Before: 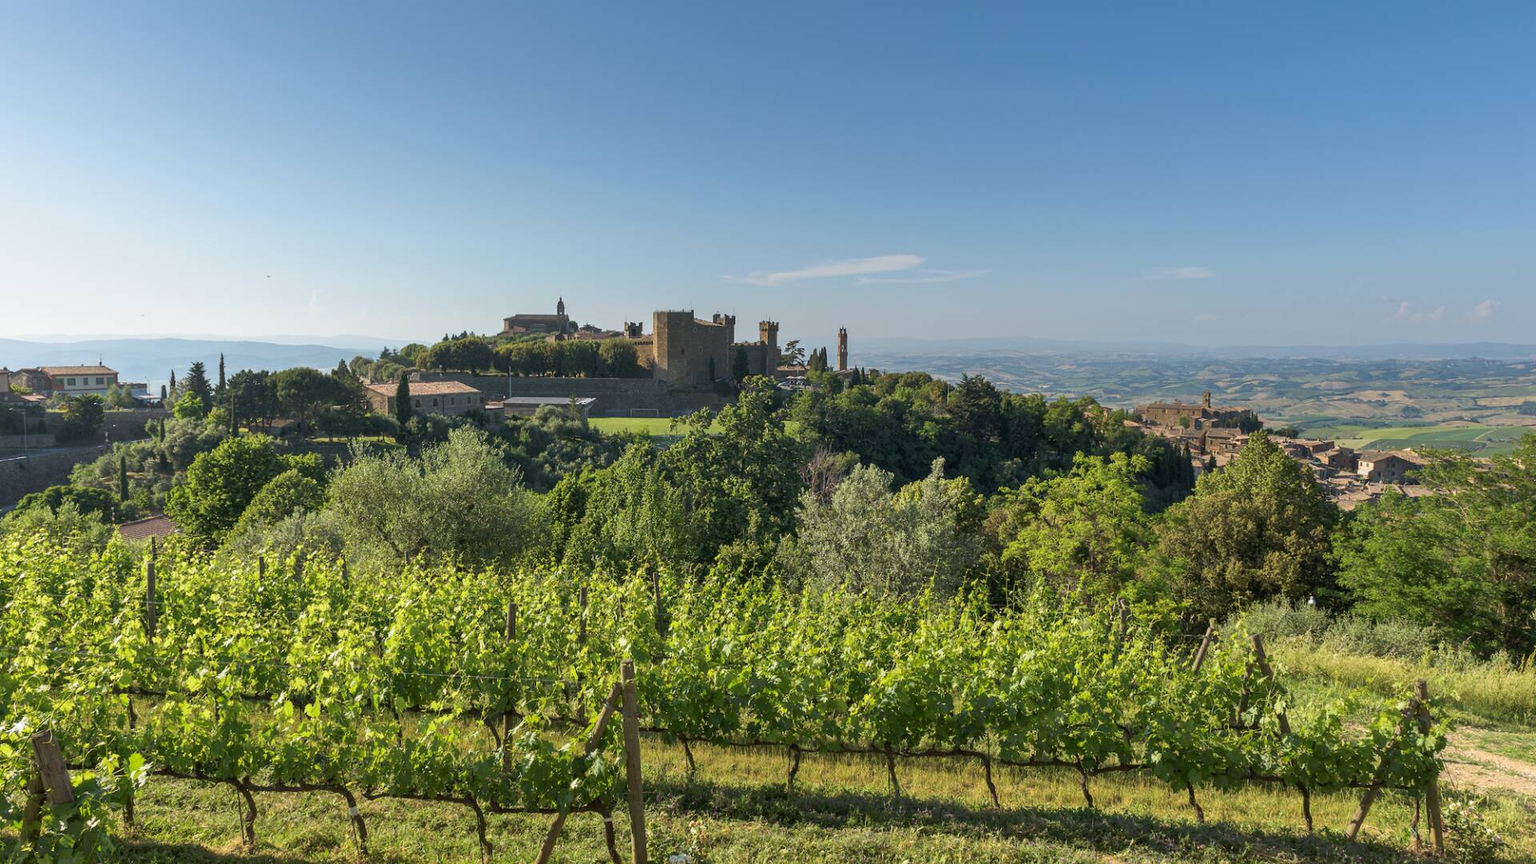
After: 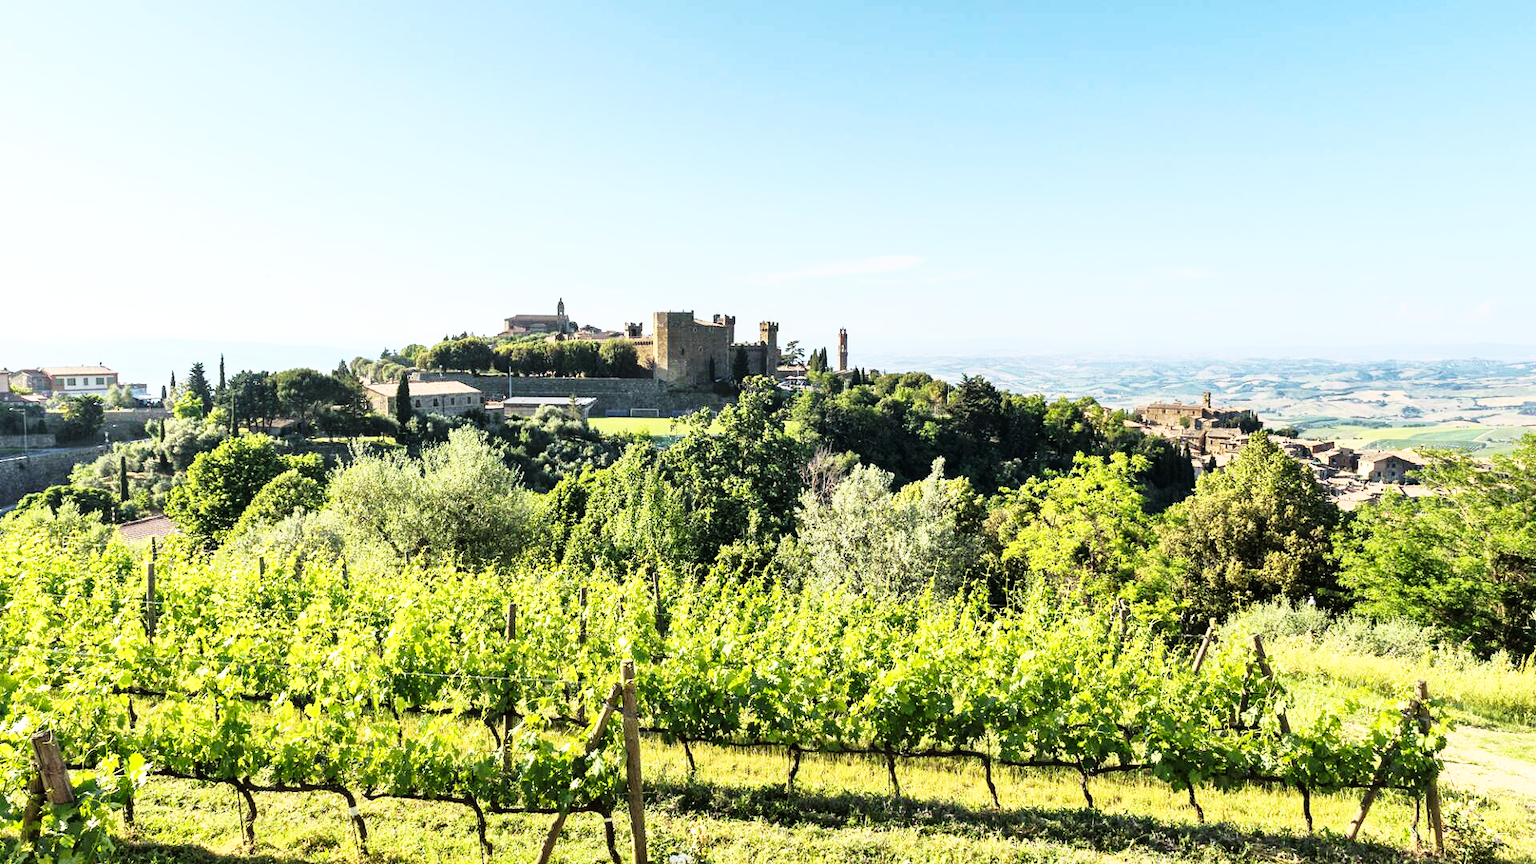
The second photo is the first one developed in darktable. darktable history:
base curve: curves: ch0 [(0, 0) (0.028, 0.03) (0.121, 0.232) (0.46, 0.748) (0.859, 0.968) (1, 1)], preserve colors none
shadows and highlights: on, module defaults
rgb curve: curves: ch0 [(0, 0) (0.21, 0.15) (0.24, 0.21) (0.5, 0.75) (0.75, 0.96) (0.89, 0.99) (1, 1)]; ch1 [(0, 0.02) (0.21, 0.13) (0.25, 0.2) (0.5, 0.67) (0.75, 0.9) (0.89, 0.97) (1, 1)]; ch2 [(0, 0.02) (0.21, 0.13) (0.25, 0.2) (0.5, 0.67) (0.75, 0.9) (0.89, 0.97) (1, 1)], compensate middle gray true
